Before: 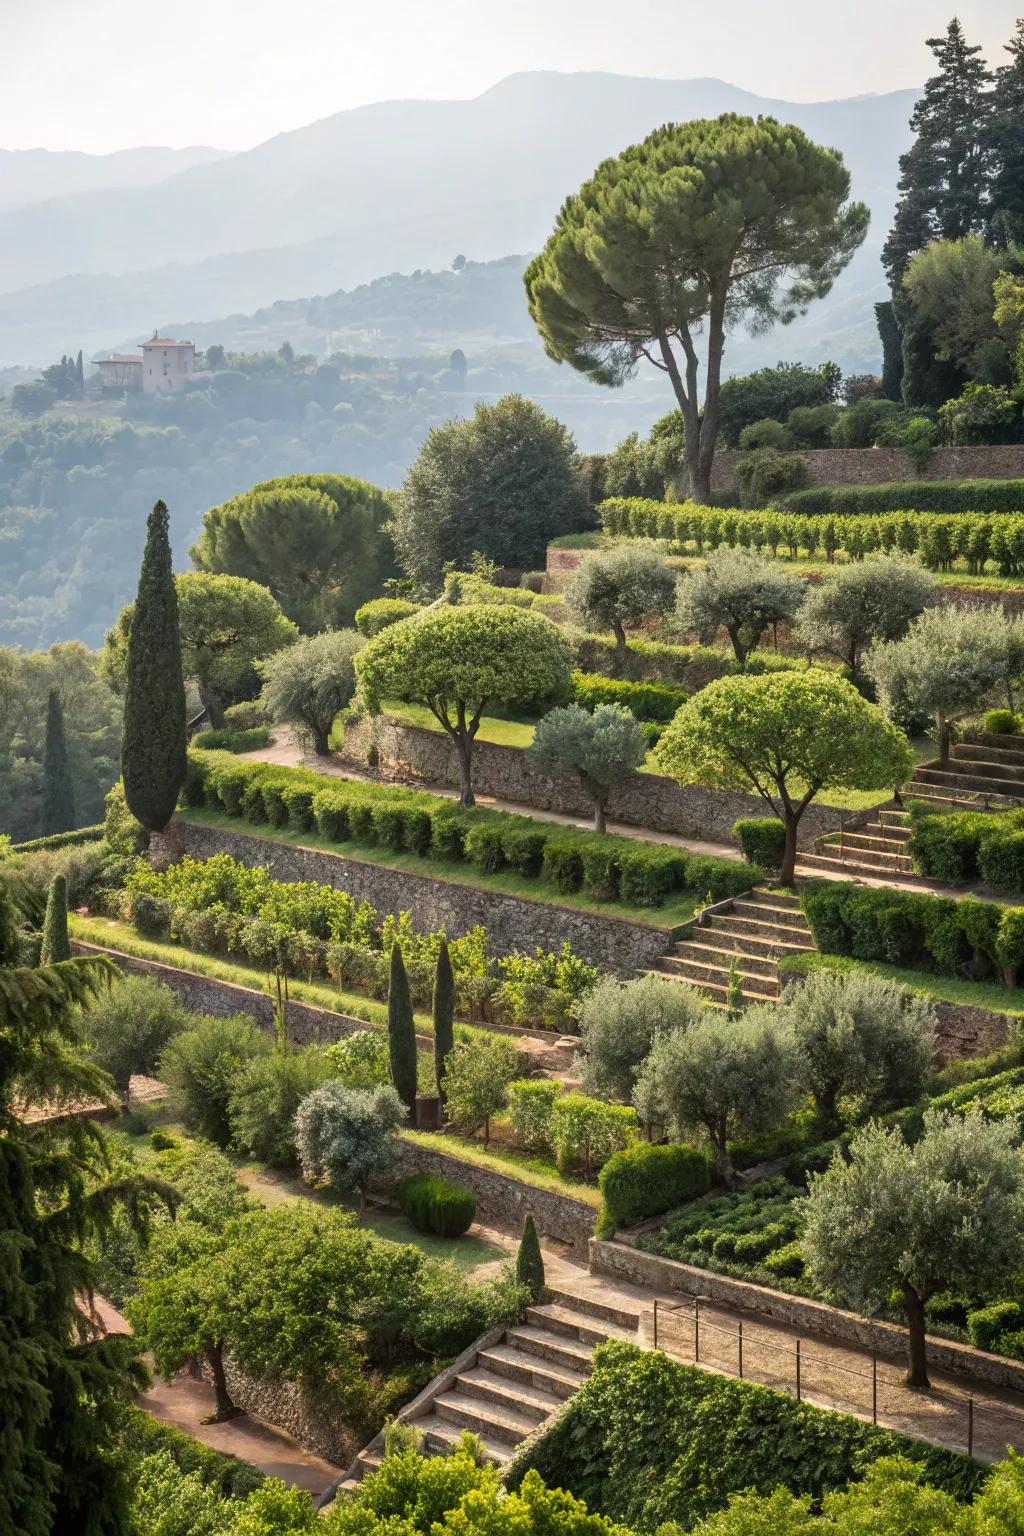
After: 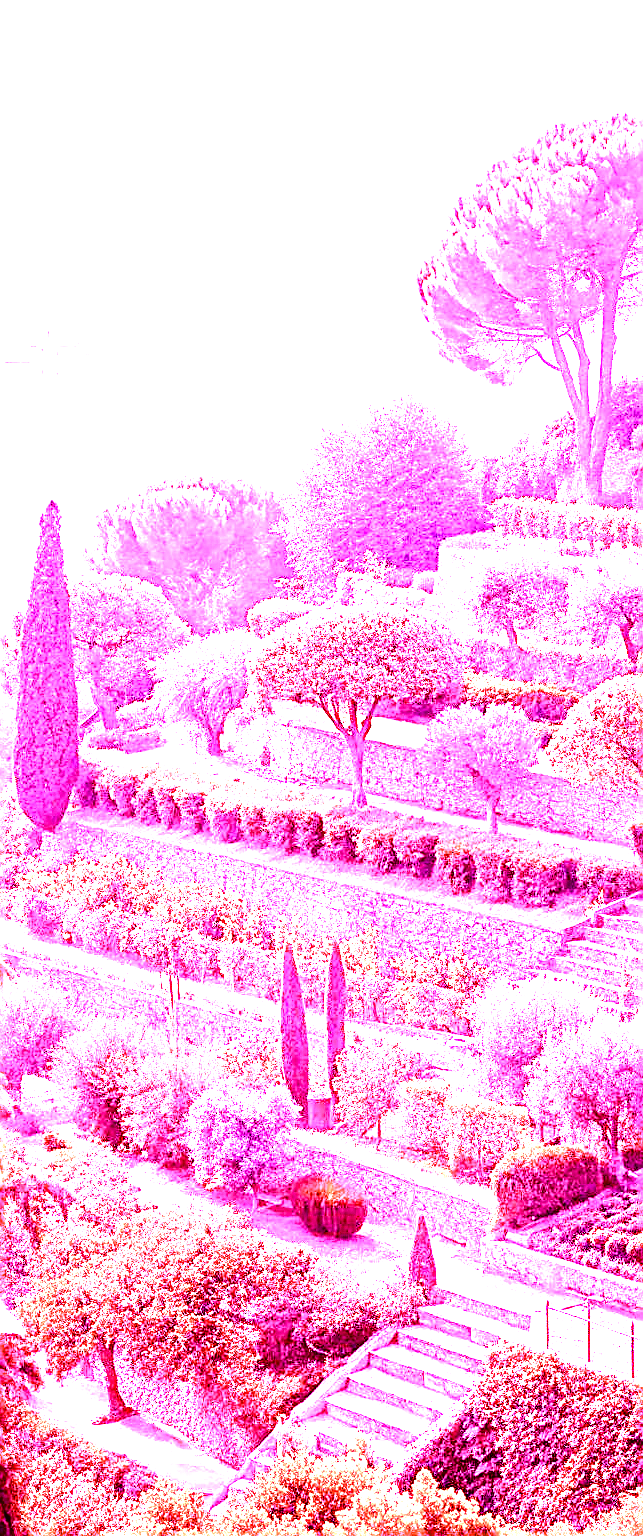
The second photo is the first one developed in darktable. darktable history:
white balance: red 8, blue 8
color correction: highlights a* 6.27, highlights b* 8.19, shadows a* 5.94, shadows b* 7.23, saturation 0.9
sharpen: on, module defaults
color balance rgb: perceptual saturation grading › global saturation 20%, perceptual saturation grading › highlights -25%, perceptual saturation grading › shadows 50%, global vibrance -25%
crop: left 10.644%, right 26.528%
